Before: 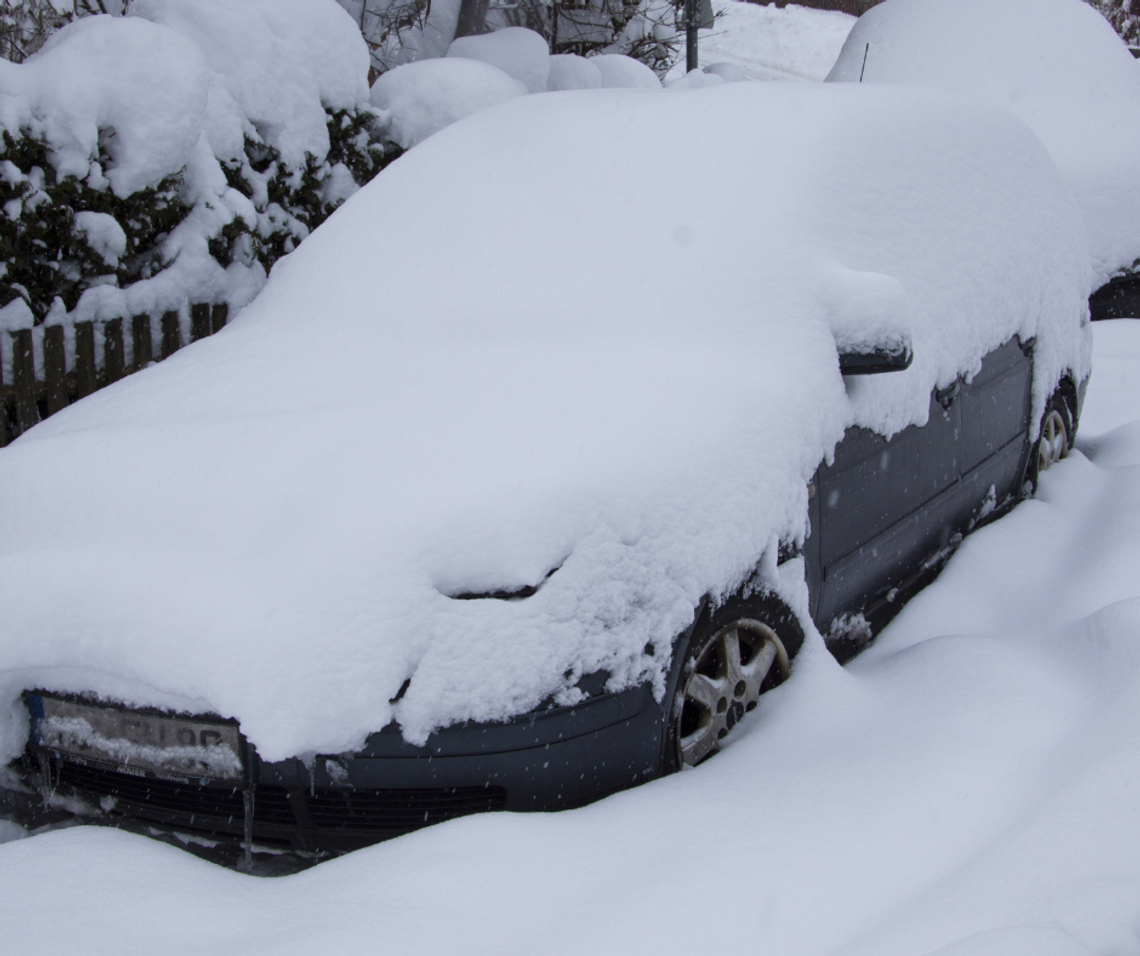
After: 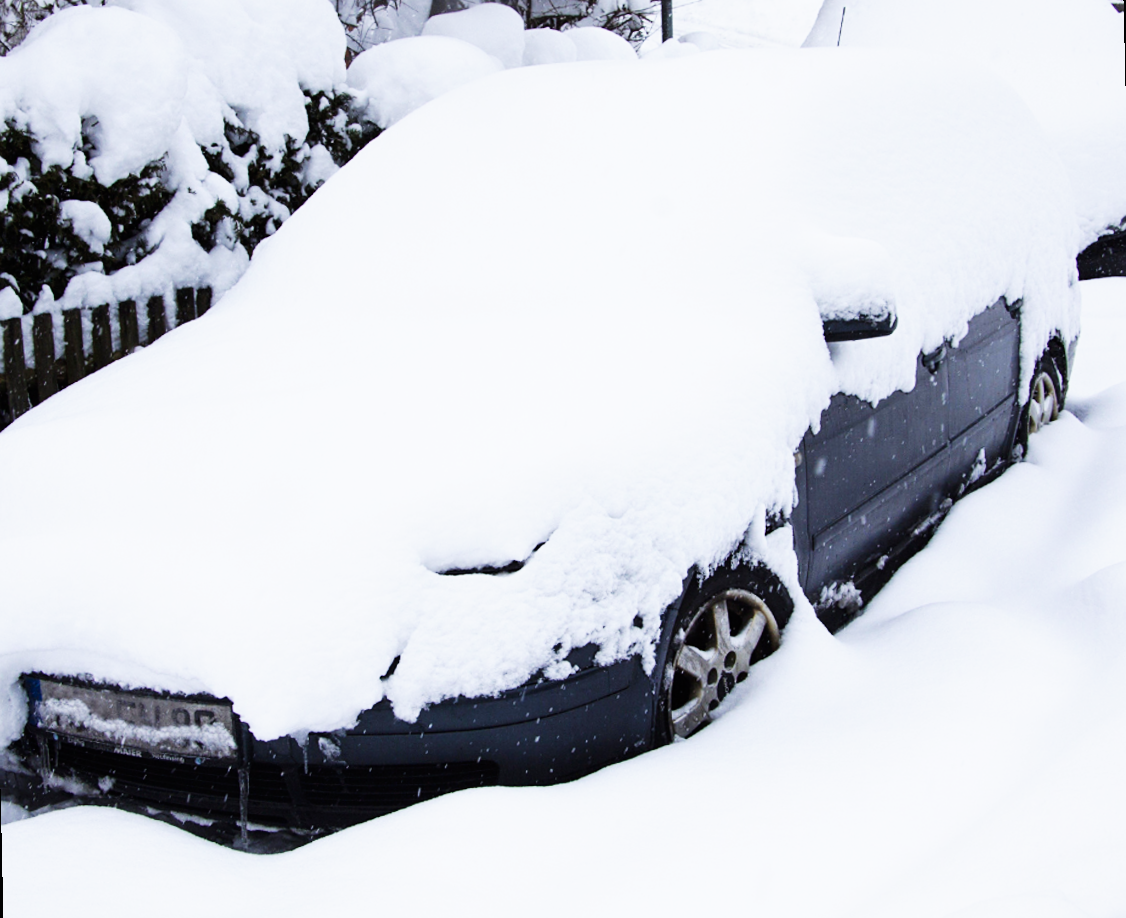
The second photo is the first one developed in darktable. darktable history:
rotate and perspective: rotation -1.32°, lens shift (horizontal) -0.031, crop left 0.015, crop right 0.985, crop top 0.047, crop bottom 0.982
base curve: curves: ch0 [(0, 0) (0.007, 0.004) (0.027, 0.03) (0.046, 0.07) (0.207, 0.54) (0.442, 0.872) (0.673, 0.972) (1, 1)], preserve colors none
sharpen: amount 0.2
